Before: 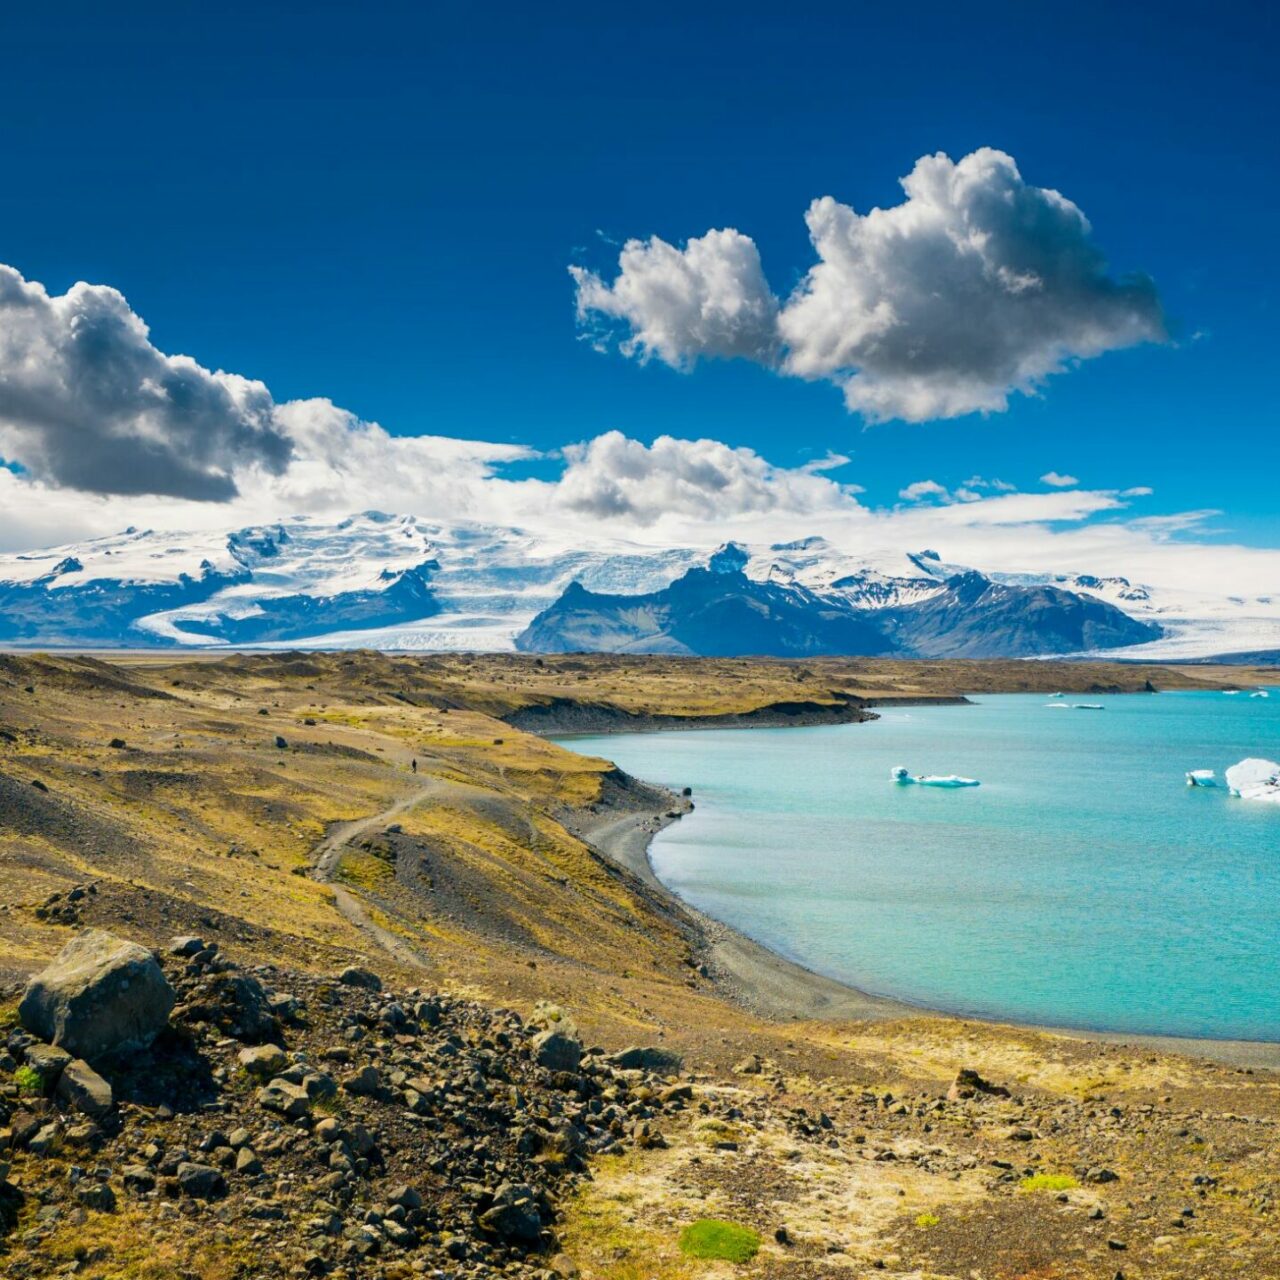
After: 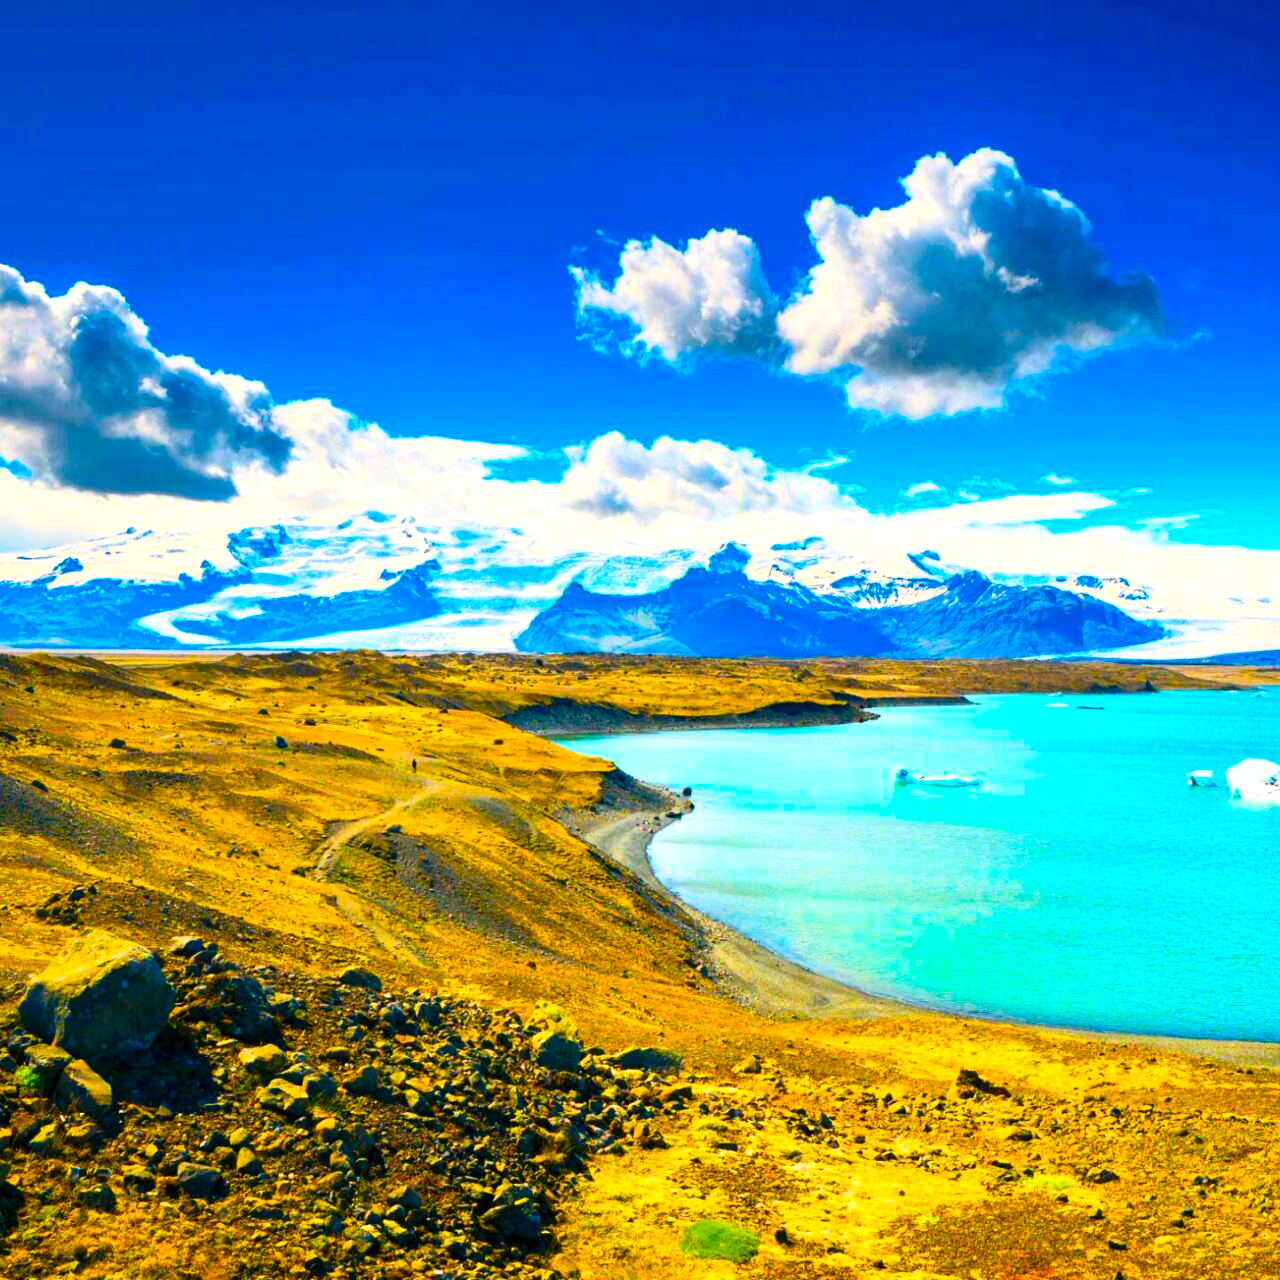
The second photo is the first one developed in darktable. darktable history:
contrast brightness saturation: contrast 0.2, brightness 0.2, saturation 0.8
color balance rgb: linear chroma grading › global chroma 9%, perceptual saturation grading › global saturation 36%, perceptual saturation grading › shadows 35%, perceptual brilliance grading › global brilliance 15%, perceptual brilliance grading › shadows -35%, global vibrance 15%
color correction: highlights a* 3.84, highlights b* 5.07
